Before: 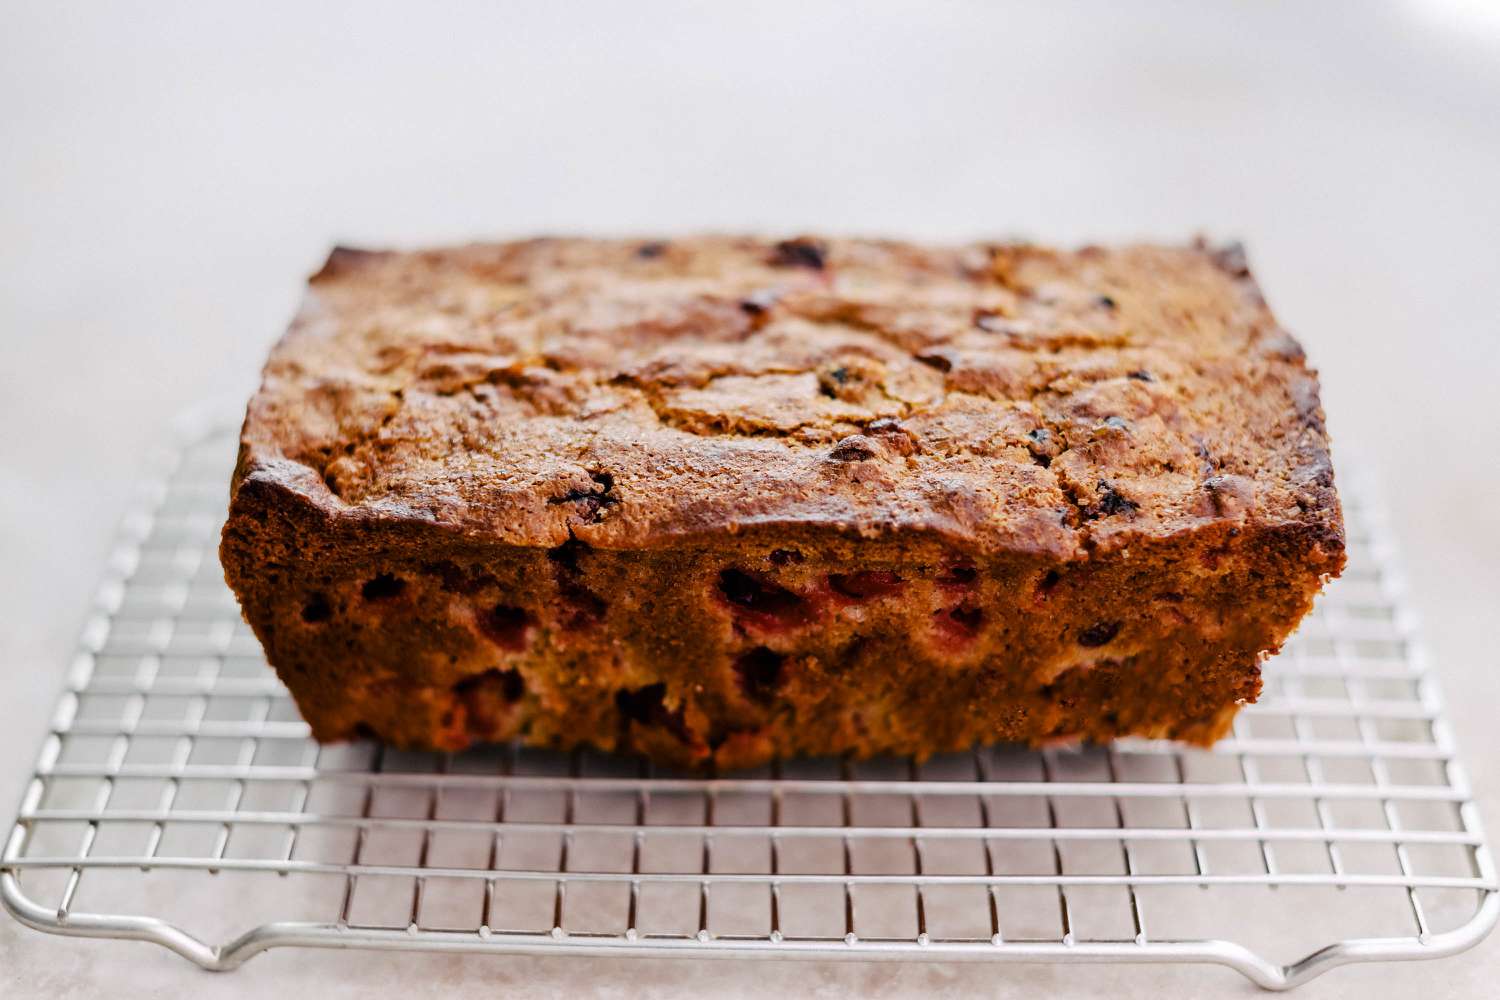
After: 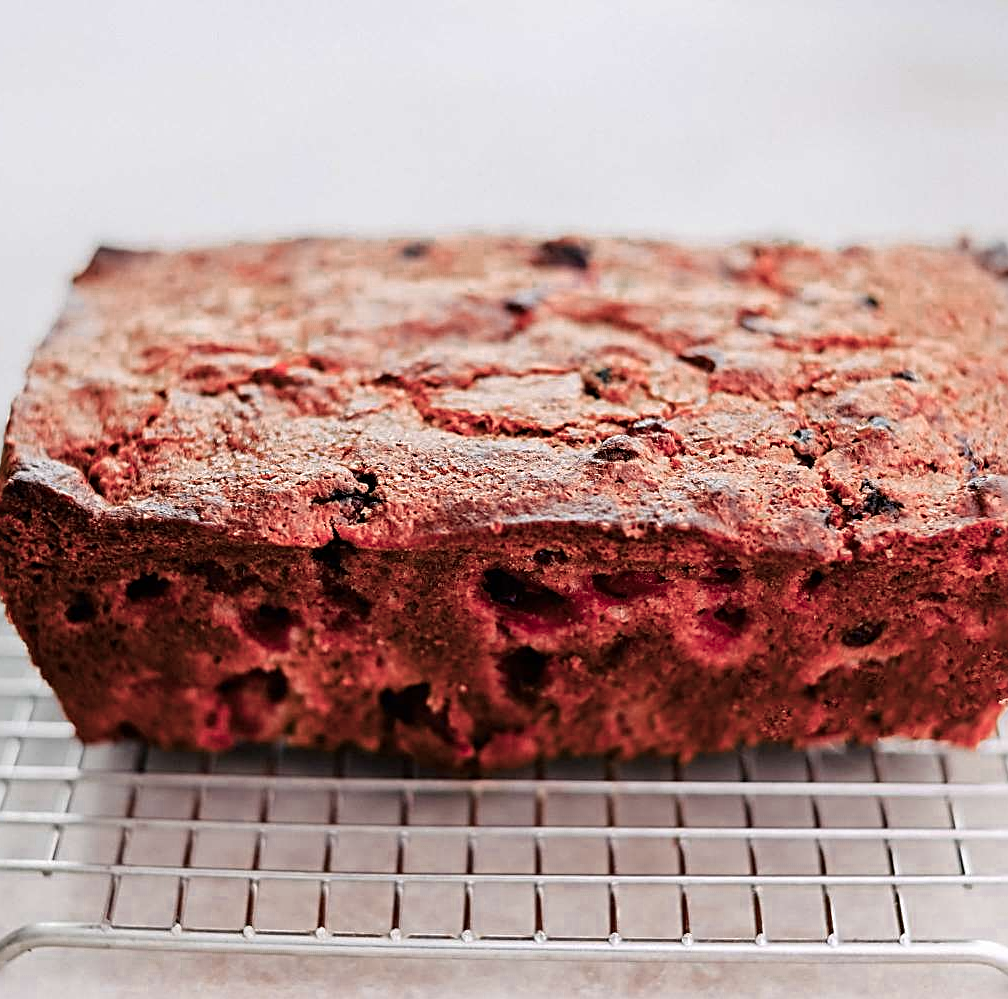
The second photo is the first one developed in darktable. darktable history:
sharpen: radius 2.537, amount 0.623
crop and rotate: left 15.775%, right 16.993%
color zones: curves: ch0 [(0.006, 0.385) (0.143, 0.563) (0.243, 0.321) (0.352, 0.464) (0.516, 0.456) (0.625, 0.5) (0.75, 0.5) (0.875, 0.5)]; ch1 [(0, 0.5) (0.134, 0.504) (0.246, 0.463) (0.421, 0.515) (0.5, 0.56) (0.625, 0.5) (0.75, 0.5) (0.875, 0.5)]; ch2 [(0, 0.5) (0.131, 0.426) (0.307, 0.289) (0.38, 0.188) (0.513, 0.216) (0.625, 0.548) (0.75, 0.468) (0.838, 0.396) (0.971, 0.311)]
